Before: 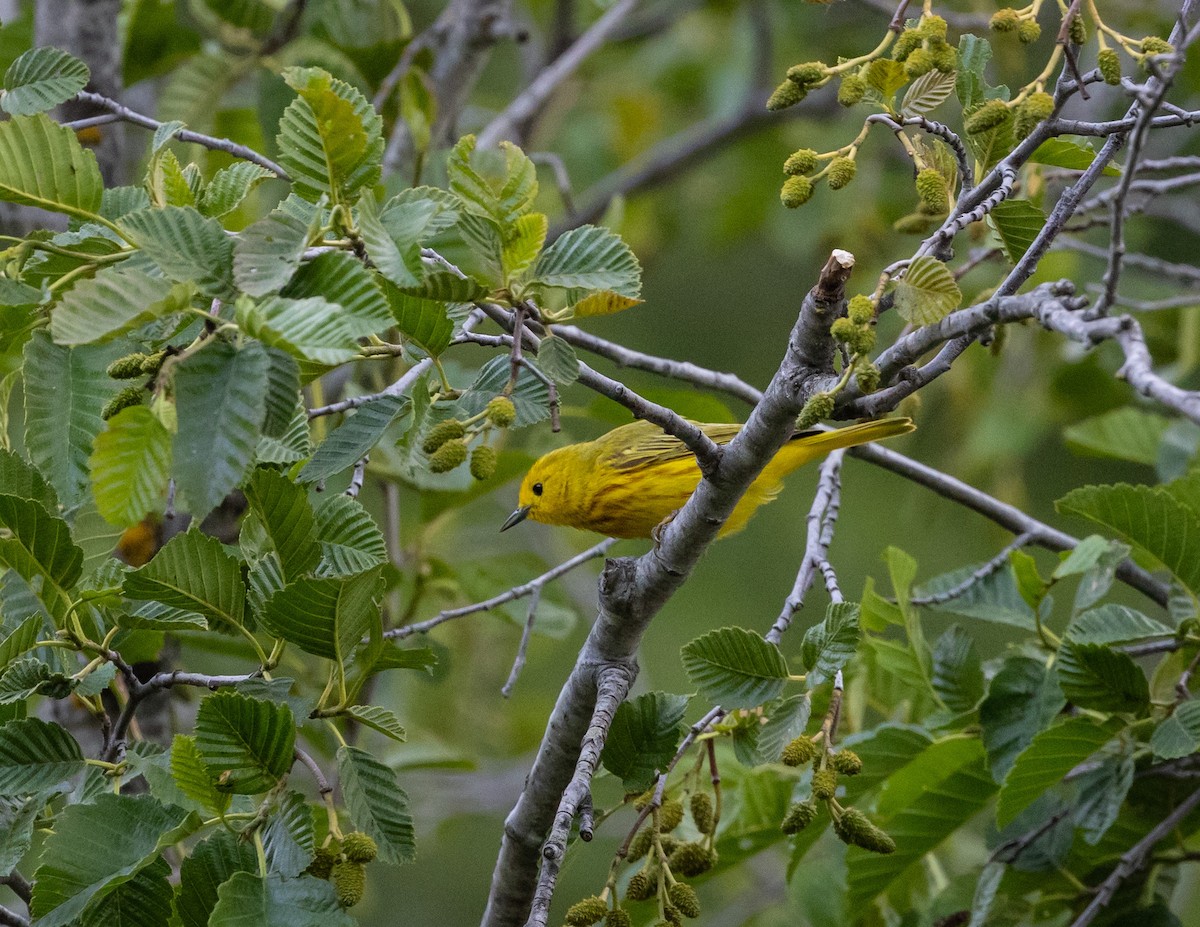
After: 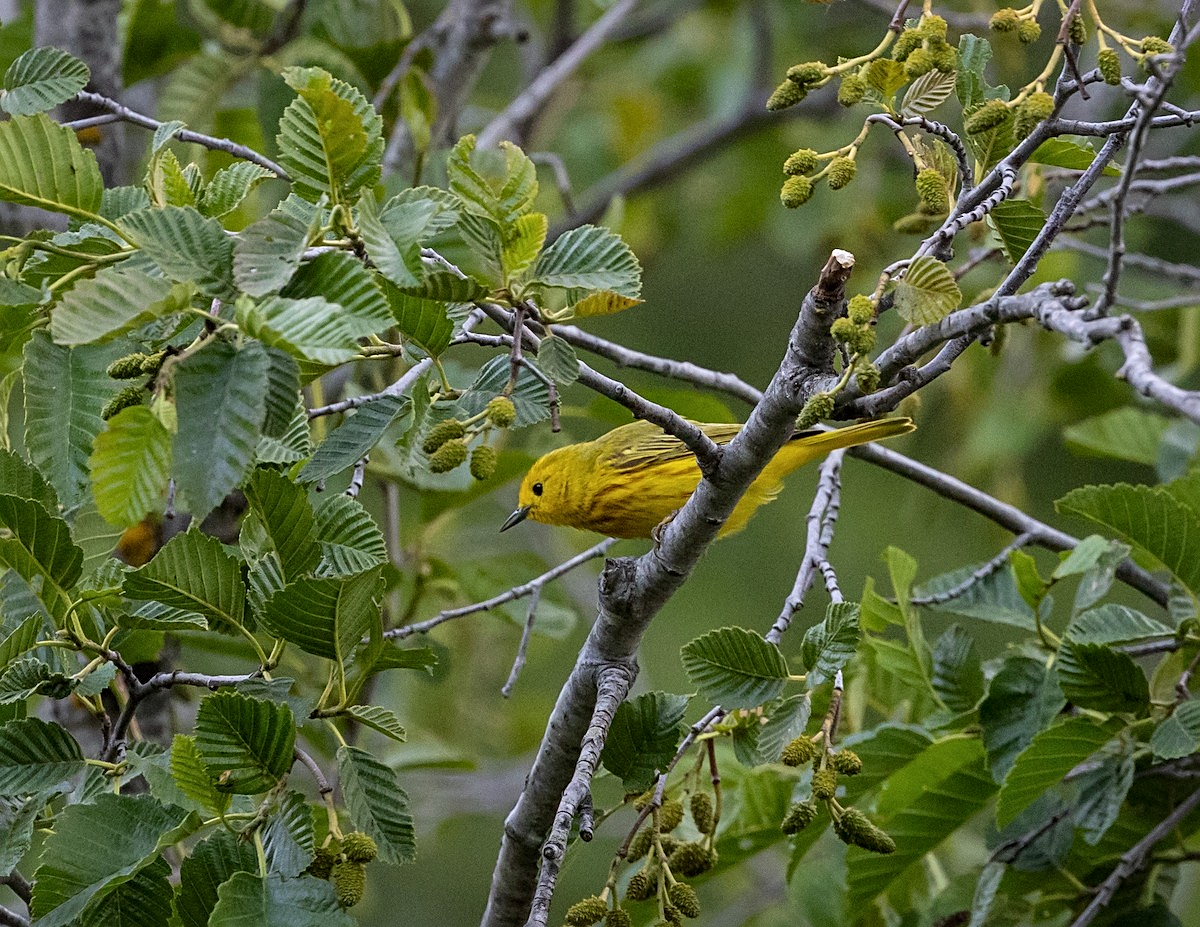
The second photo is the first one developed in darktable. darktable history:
sharpen: on, module defaults
local contrast: mode bilateral grid, contrast 20, coarseness 50, detail 120%, midtone range 0.2
